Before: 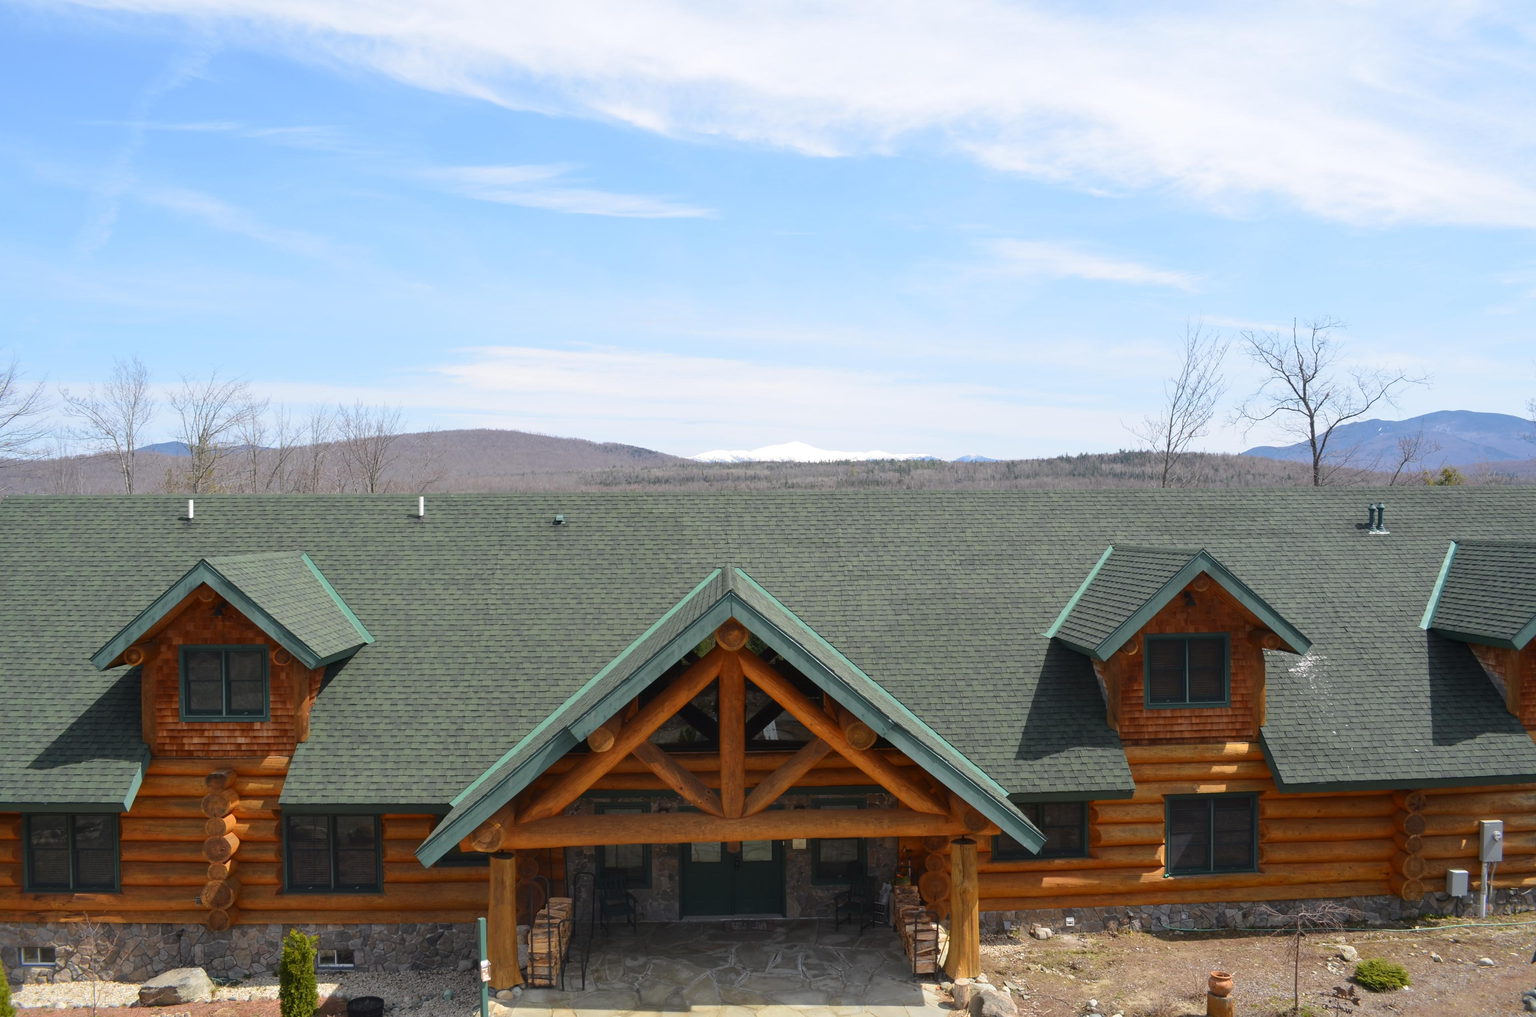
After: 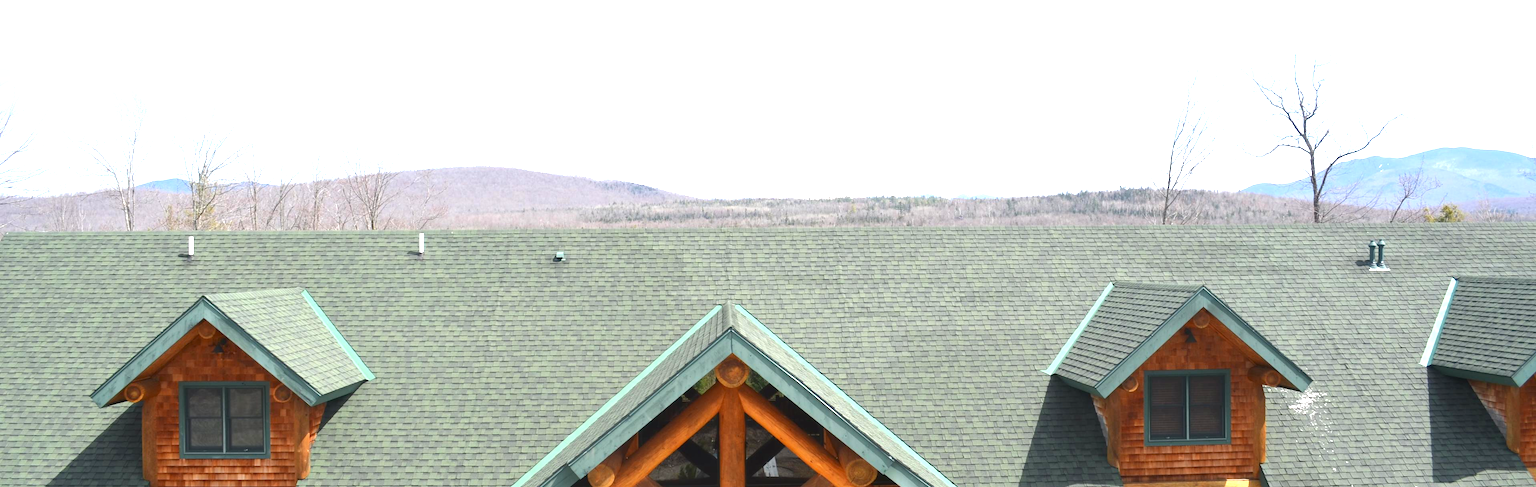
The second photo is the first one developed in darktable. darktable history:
crop and rotate: top 25.929%, bottom 26.168%
exposure: black level correction 0, exposure 1.298 EV, compensate highlight preservation false
